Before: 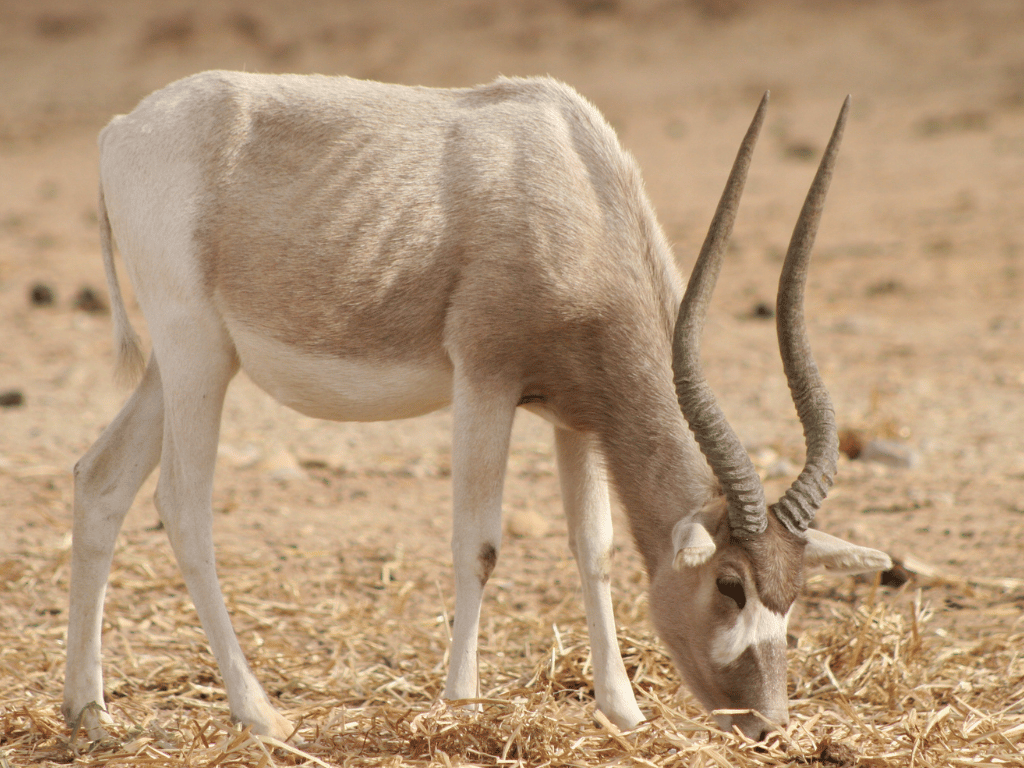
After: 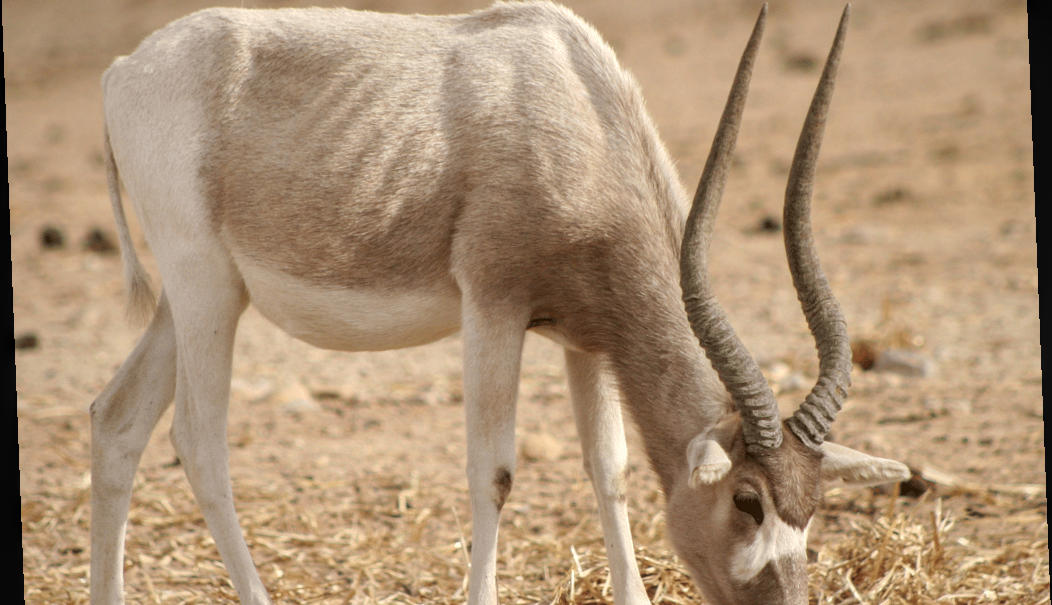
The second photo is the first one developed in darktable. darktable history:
local contrast: on, module defaults
crop and rotate: top 12.5%, bottom 12.5%
rotate and perspective: rotation -2.22°, lens shift (horizontal) -0.022, automatic cropping off
